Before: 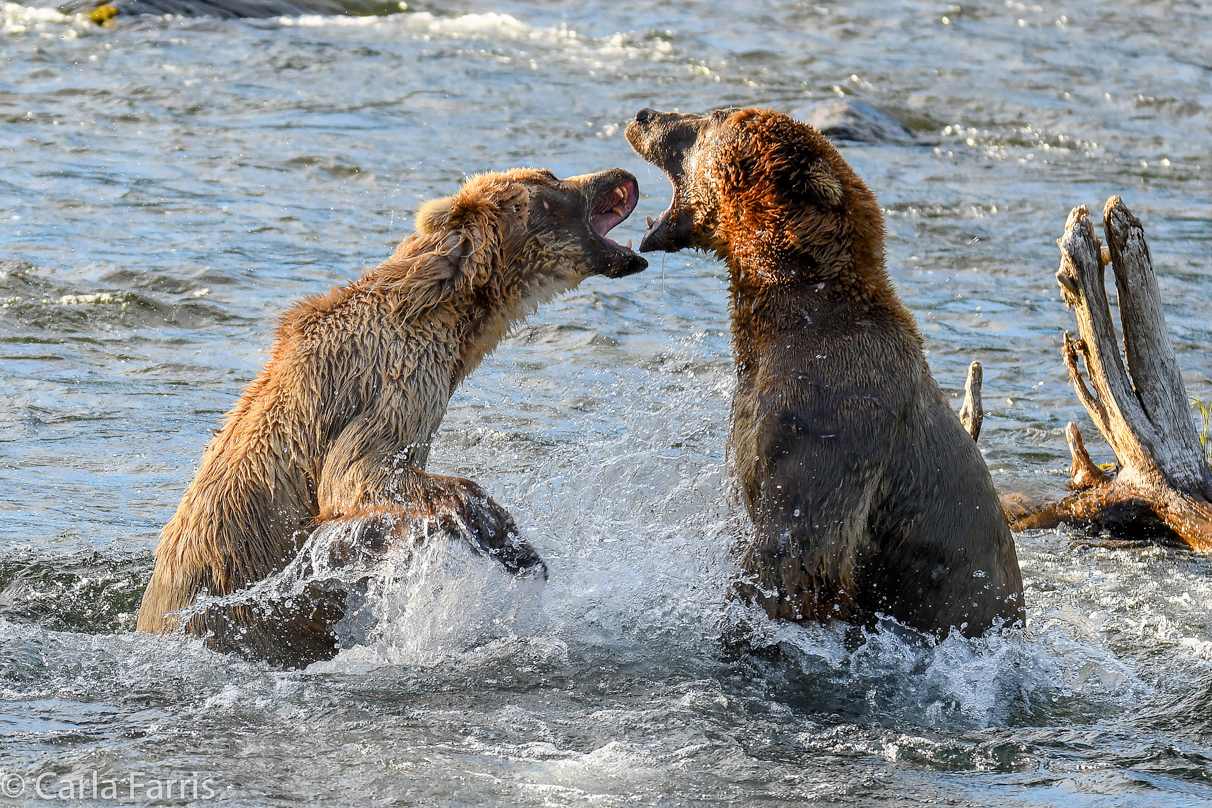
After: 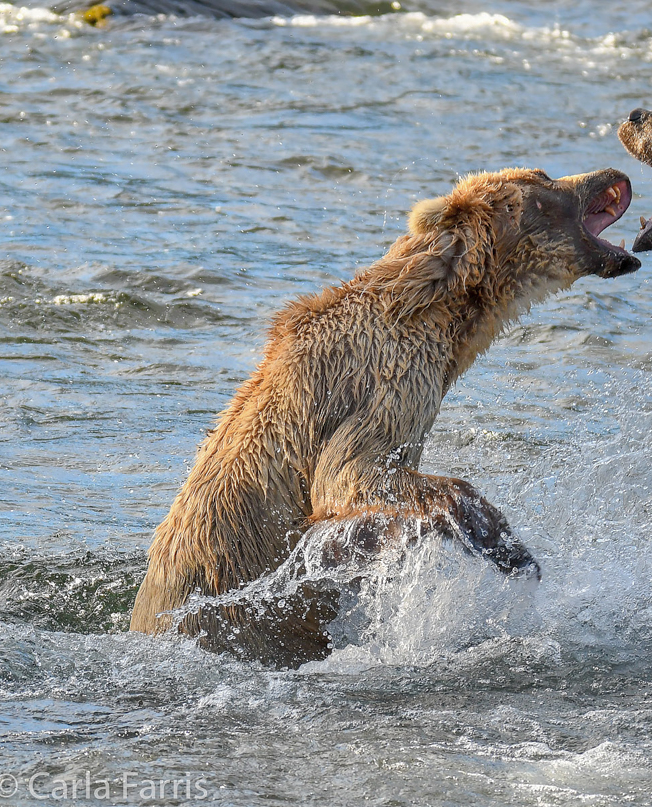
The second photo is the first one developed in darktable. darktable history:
shadows and highlights: on, module defaults
color zones: curves: ch1 [(0, 0.469) (0.01, 0.469) (0.12, 0.446) (0.248, 0.469) (0.5, 0.5) (0.748, 0.5) (0.99, 0.469) (1, 0.469)]
crop: left 0.587%, right 45.588%, bottom 0.086%
